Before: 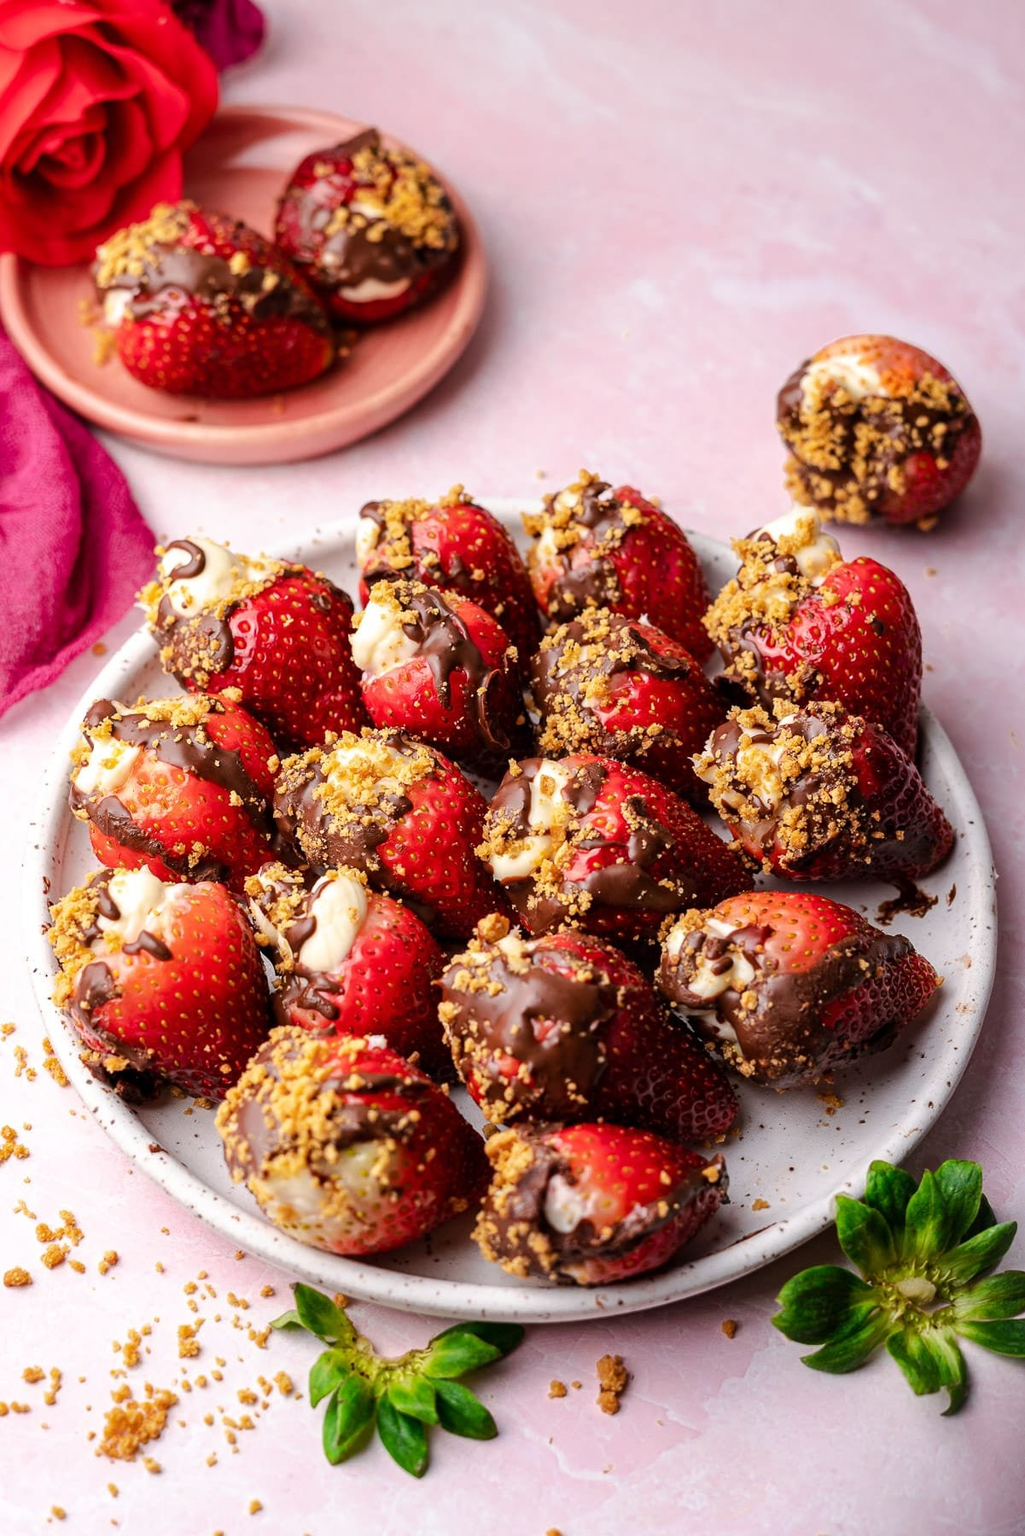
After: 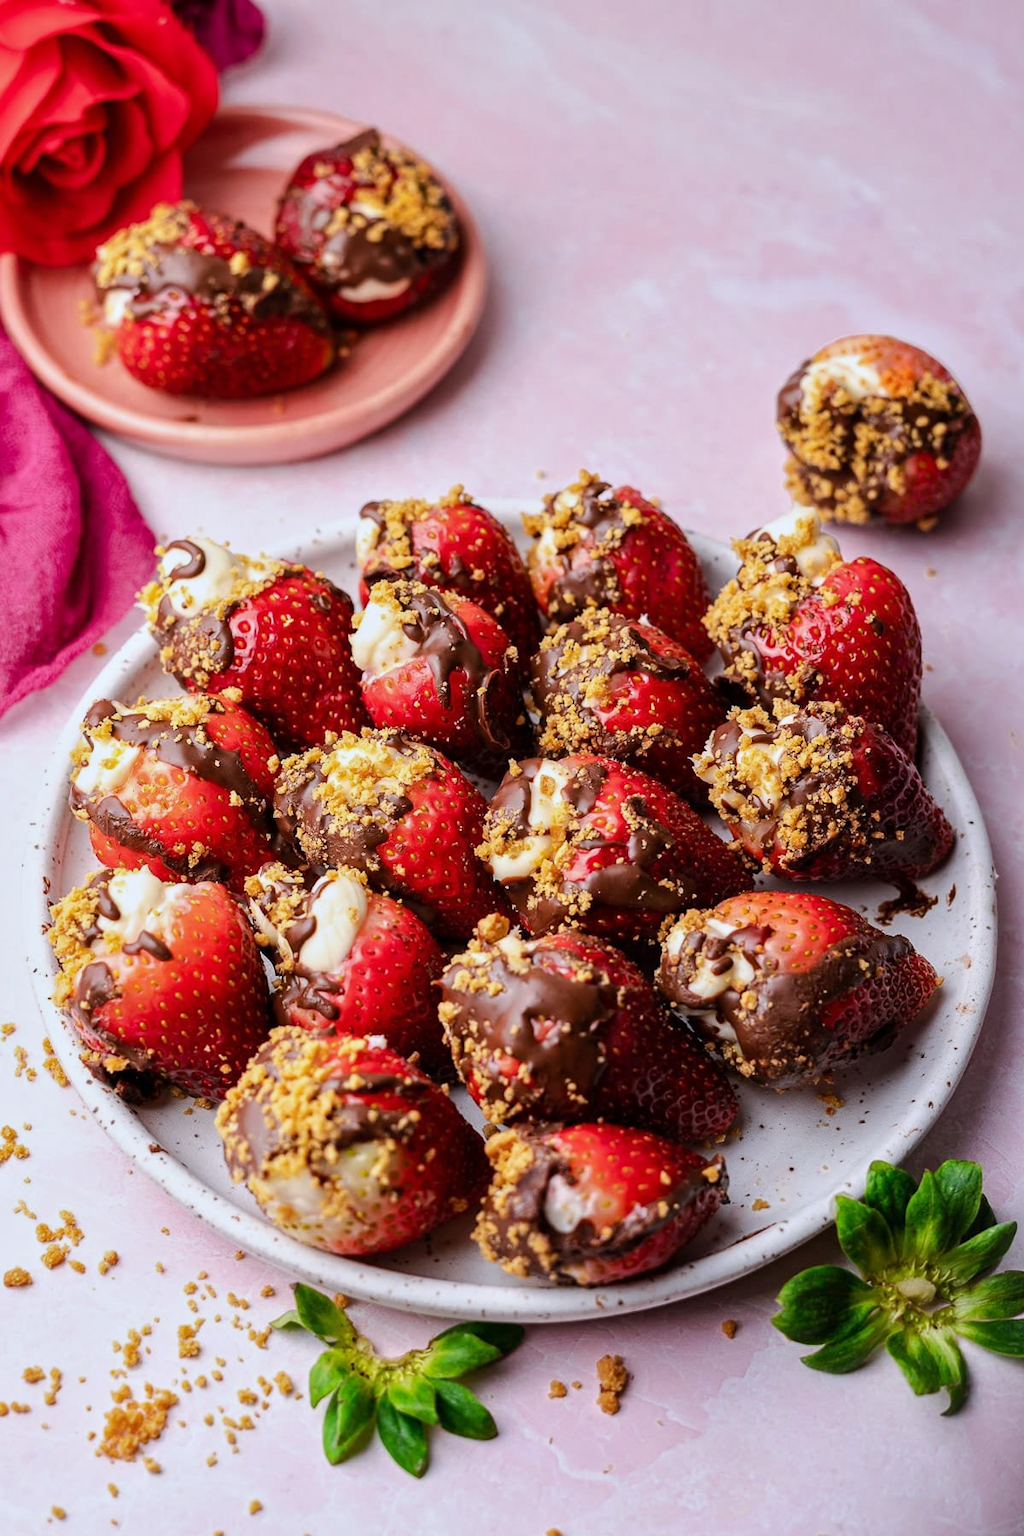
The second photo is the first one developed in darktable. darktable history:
tone equalizer: -8 EV -0.002 EV, -7 EV 0.005 EV, -6 EV -0.009 EV, -5 EV 0.011 EV, -4 EV -0.012 EV, -3 EV 0.007 EV, -2 EV -0.062 EV, -1 EV -0.293 EV, +0 EV -0.582 EV, smoothing diameter 2%, edges refinement/feathering 20, mask exposure compensation -1.57 EV, filter diffusion 5
white balance: red 0.967, blue 1.049
